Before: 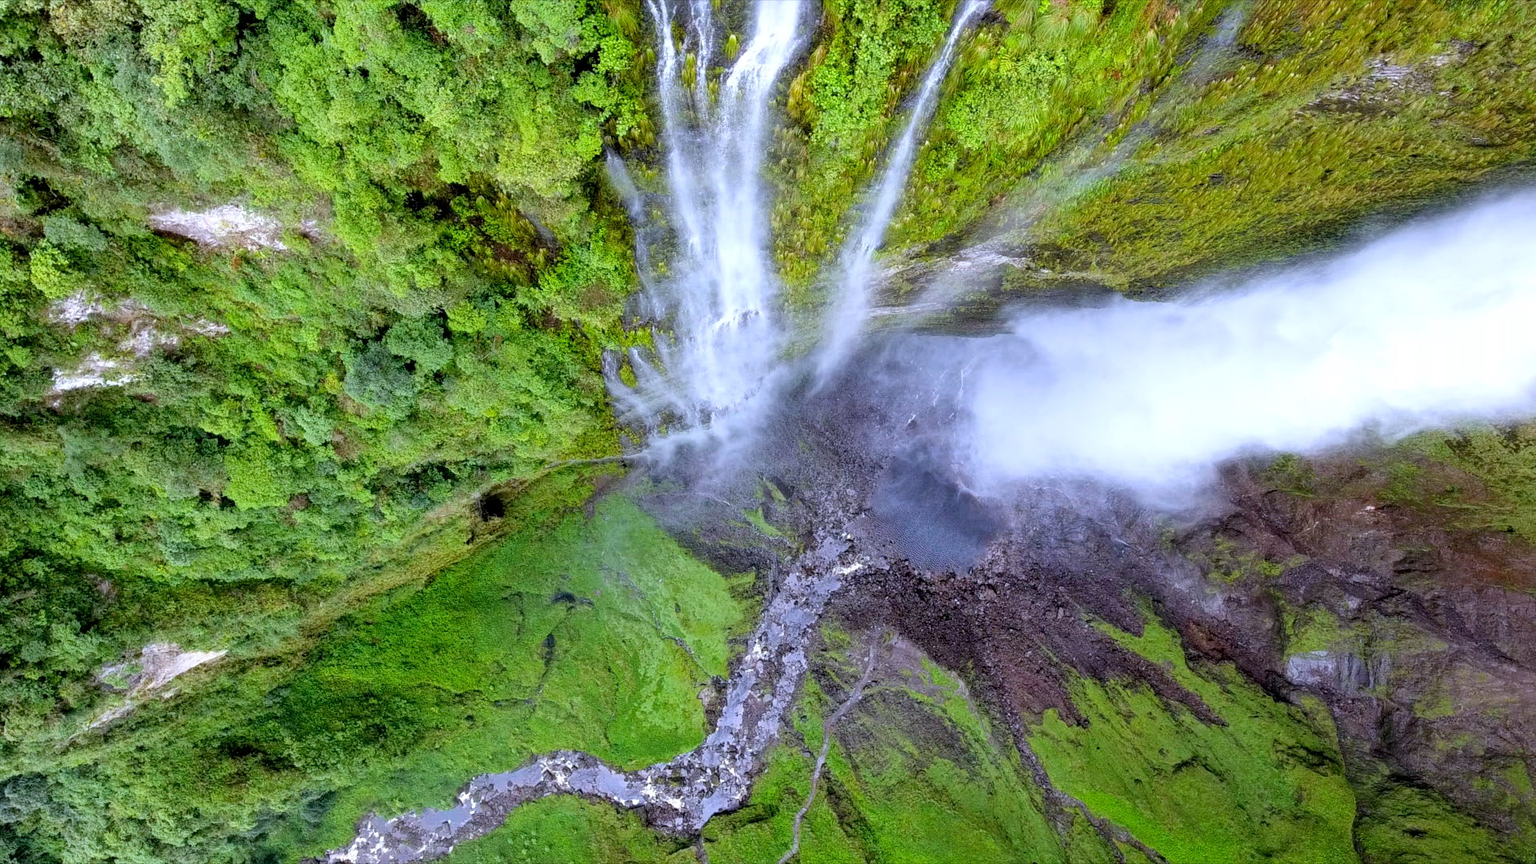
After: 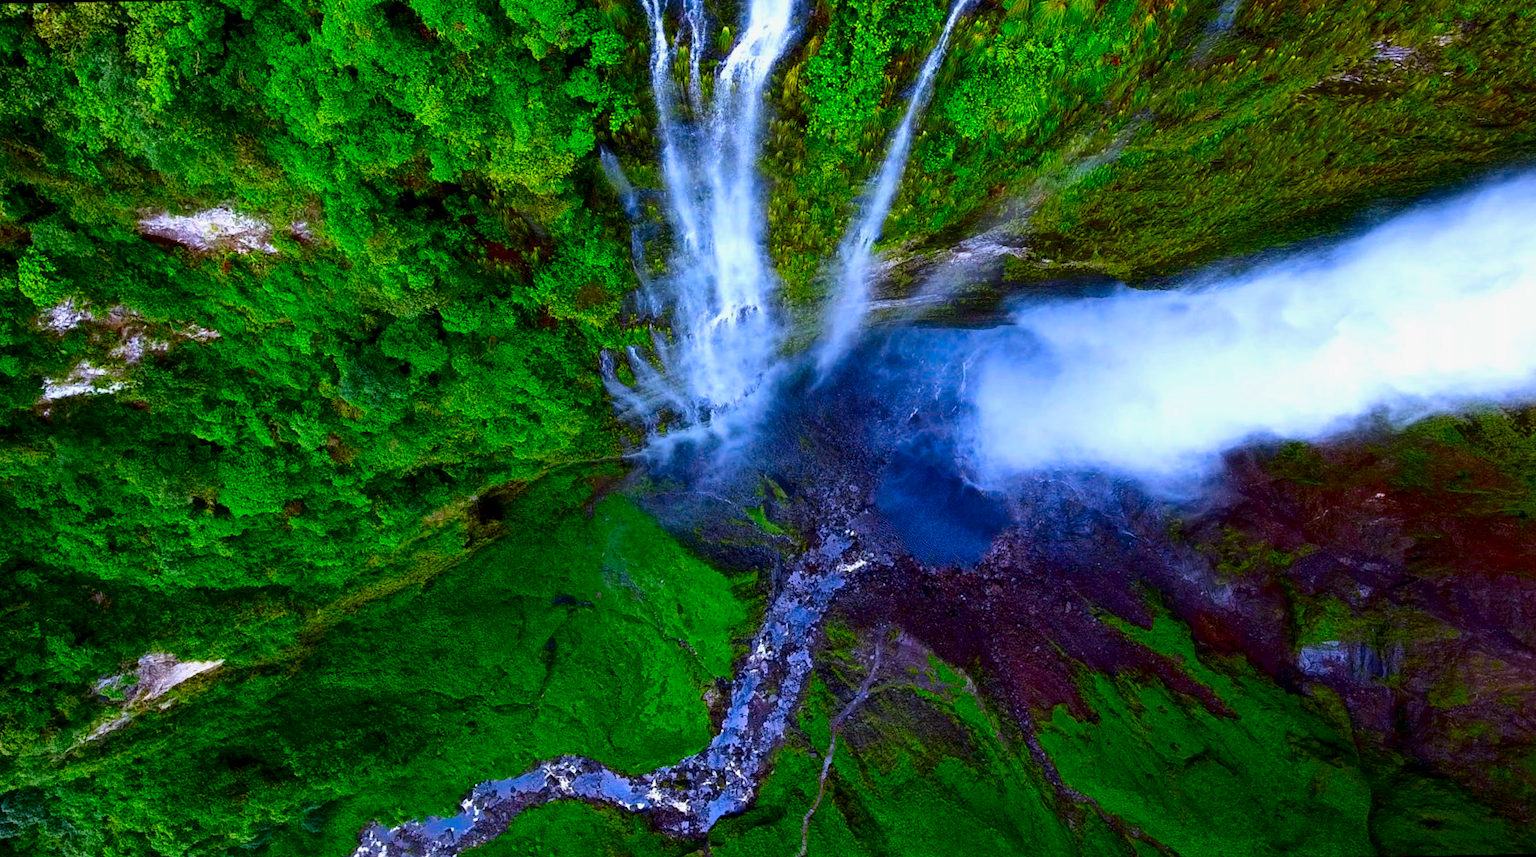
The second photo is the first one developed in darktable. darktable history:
rotate and perspective: rotation -1°, crop left 0.011, crop right 0.989, crop top 0.025, crop bottom 0.975
contrast brightness saturation: brightness -1, saturation 1
global tonemap: drago (0.7, 100)
